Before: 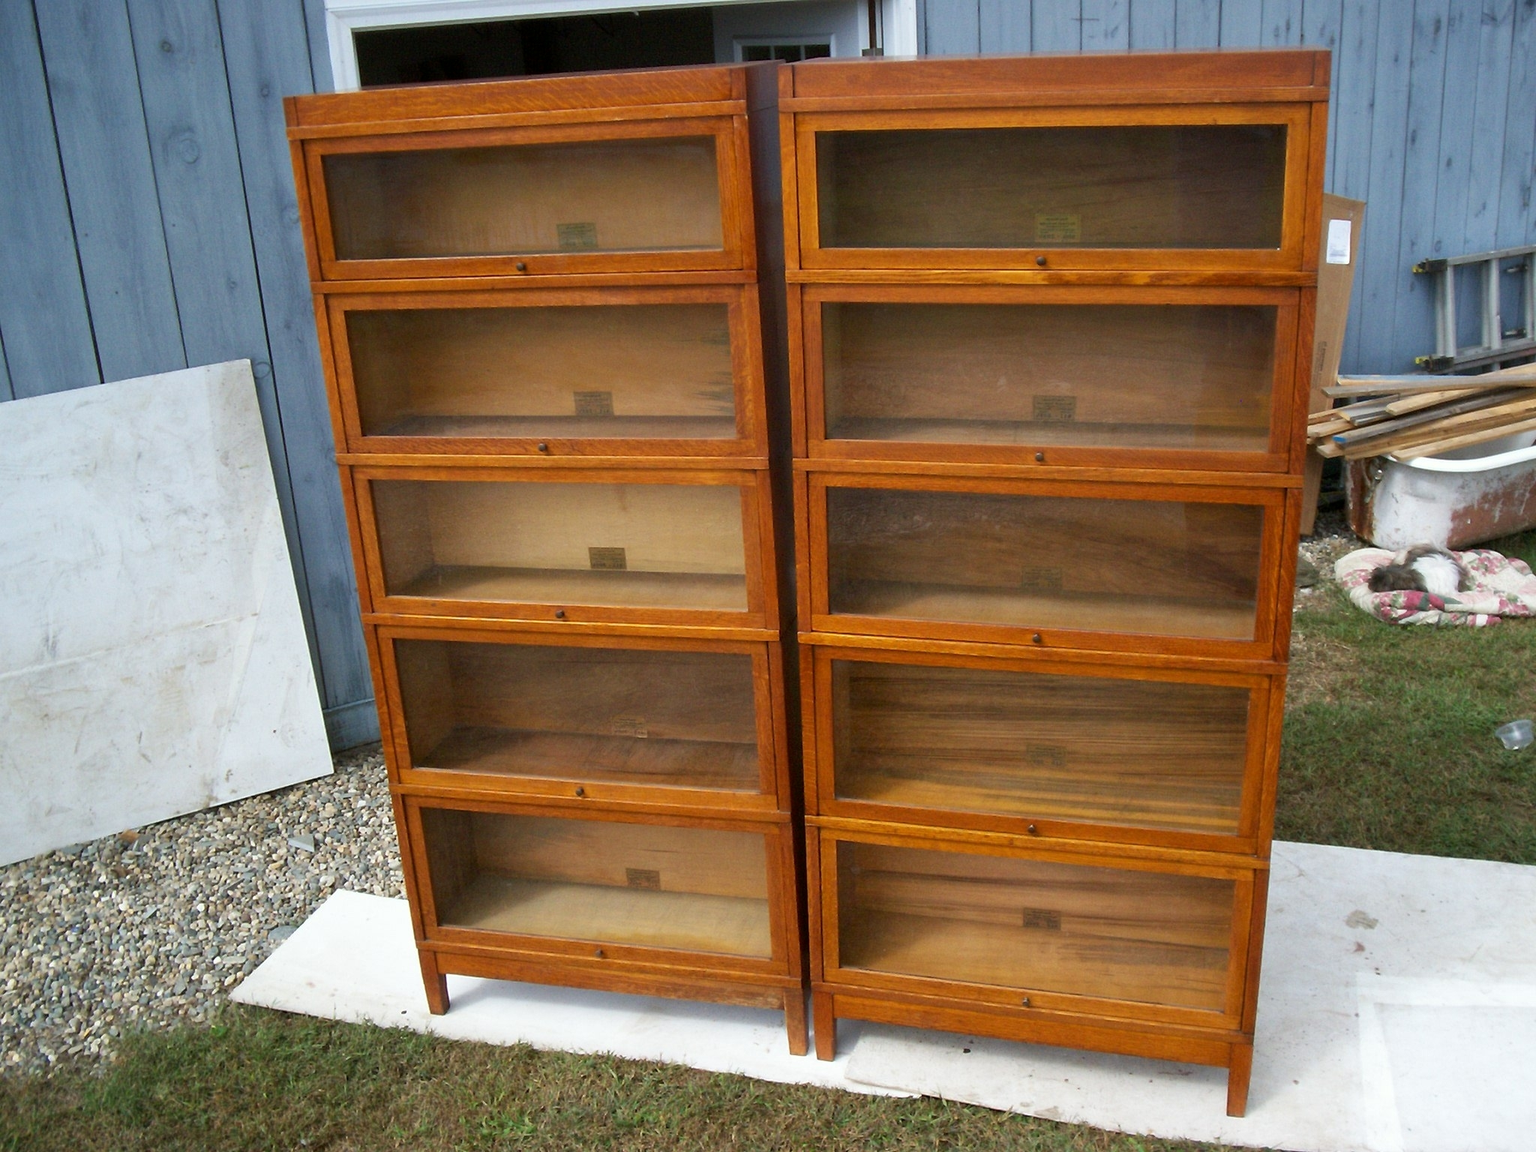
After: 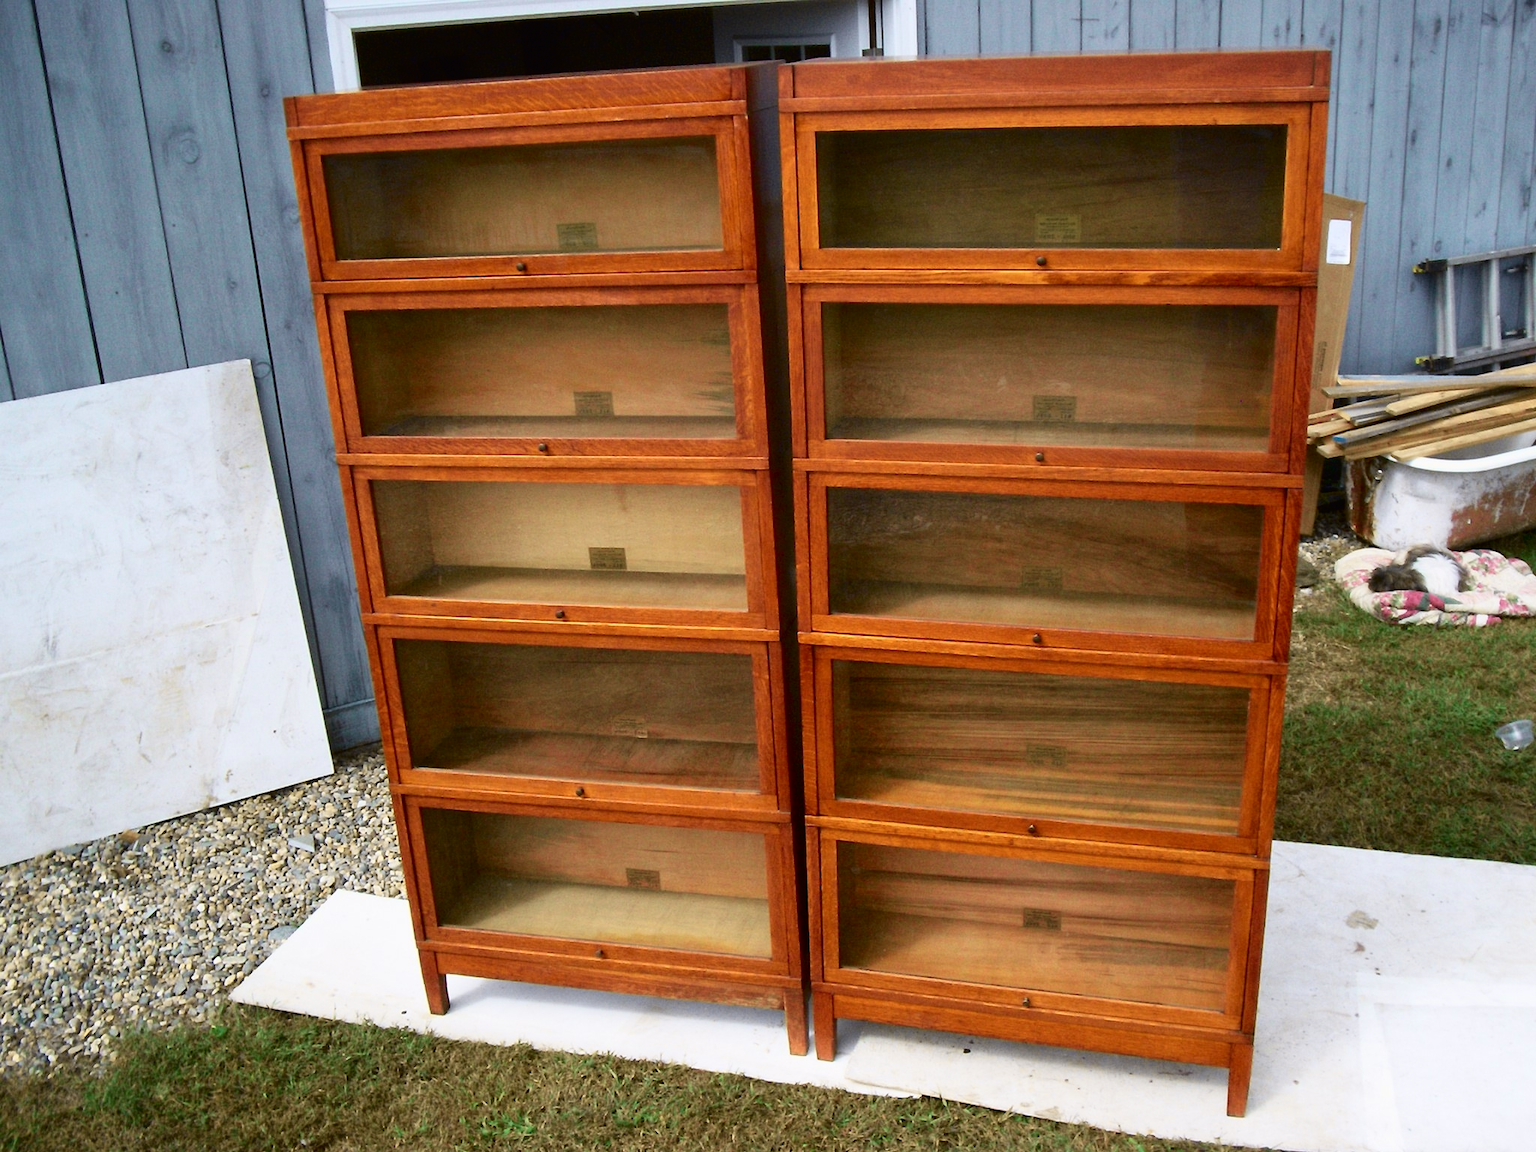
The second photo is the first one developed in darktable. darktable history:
tone curve: curves: ch0 [(0, 0.011) (0.053, 0.026) (0.174, 0.115) (0.416, 0.417) (0.697, 0.758) (0.852, 0.902) (0.991, 0.981)]; ch1 [(0, 0) (0.264, 0.22) (0.407, 0.373) (0.463, 0.457) (0.492, 0.5) (0.512, 0.511) (0.54, 0.543) (0.585, 0.617) (0.659, 0.686) (0.78, 0.8) (1, 1)]; ch2 [(0, 0) (0.438, 0.449) (0.473, 0.469) (0.503, 0.5) (0.523, 0.534) (0.562, 0.591) (0.612, 0.627) (0.701, 0.707) (1, 1)], color space Lab, independent channels, preserve colors none
